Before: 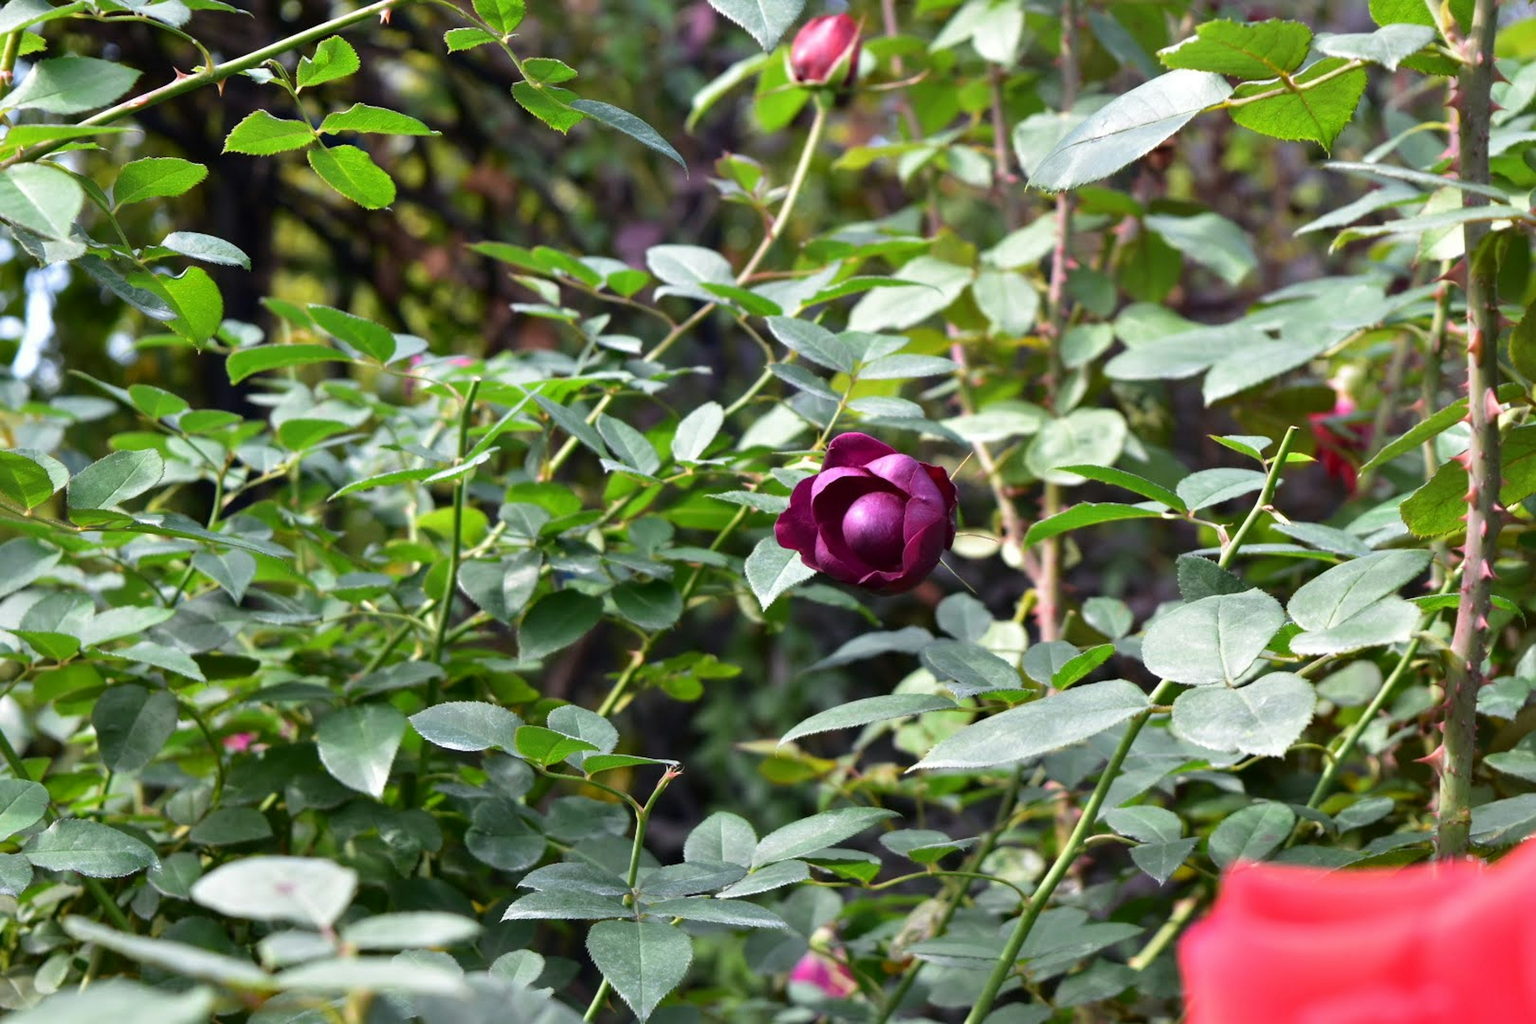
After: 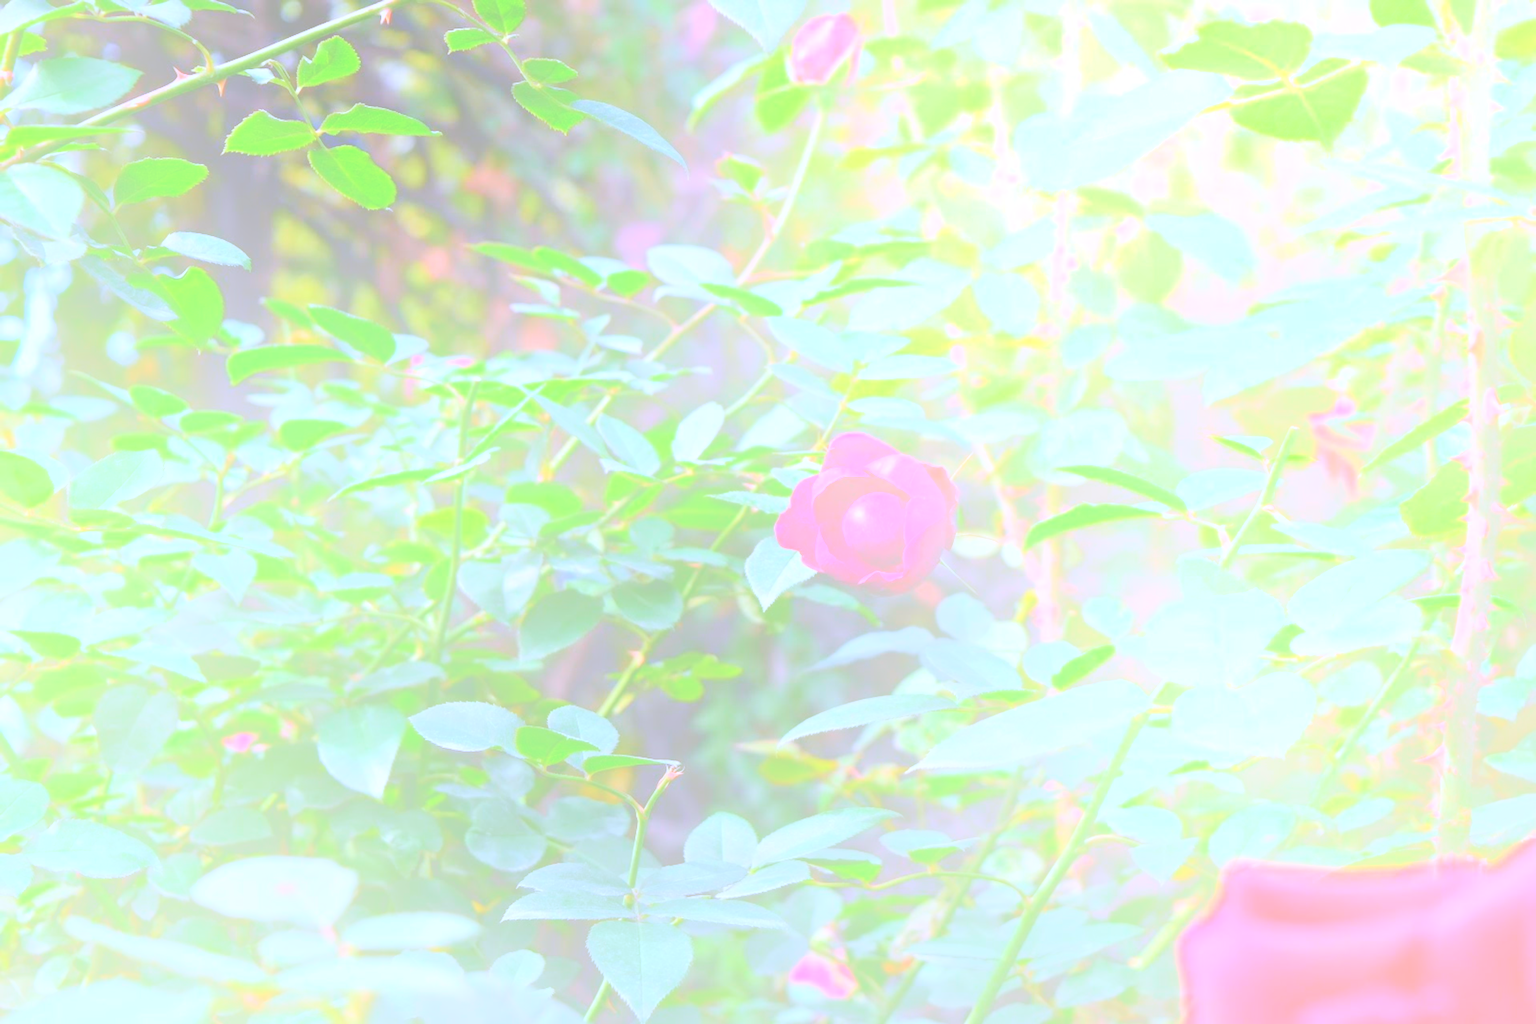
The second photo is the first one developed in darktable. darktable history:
shadows and highlights: low approximation 0.01, soften with gaussian
bloom: size 85%, threshold 5%, strength 85%
color calibration: illuminant as shot in camera, x 0.377, y 0.392, temperature 4169.3 K, saturation algorithm version 1 (2020)
color balance rgb: global vibrance 6.81%, saturation formula JzAzBz (2021)
